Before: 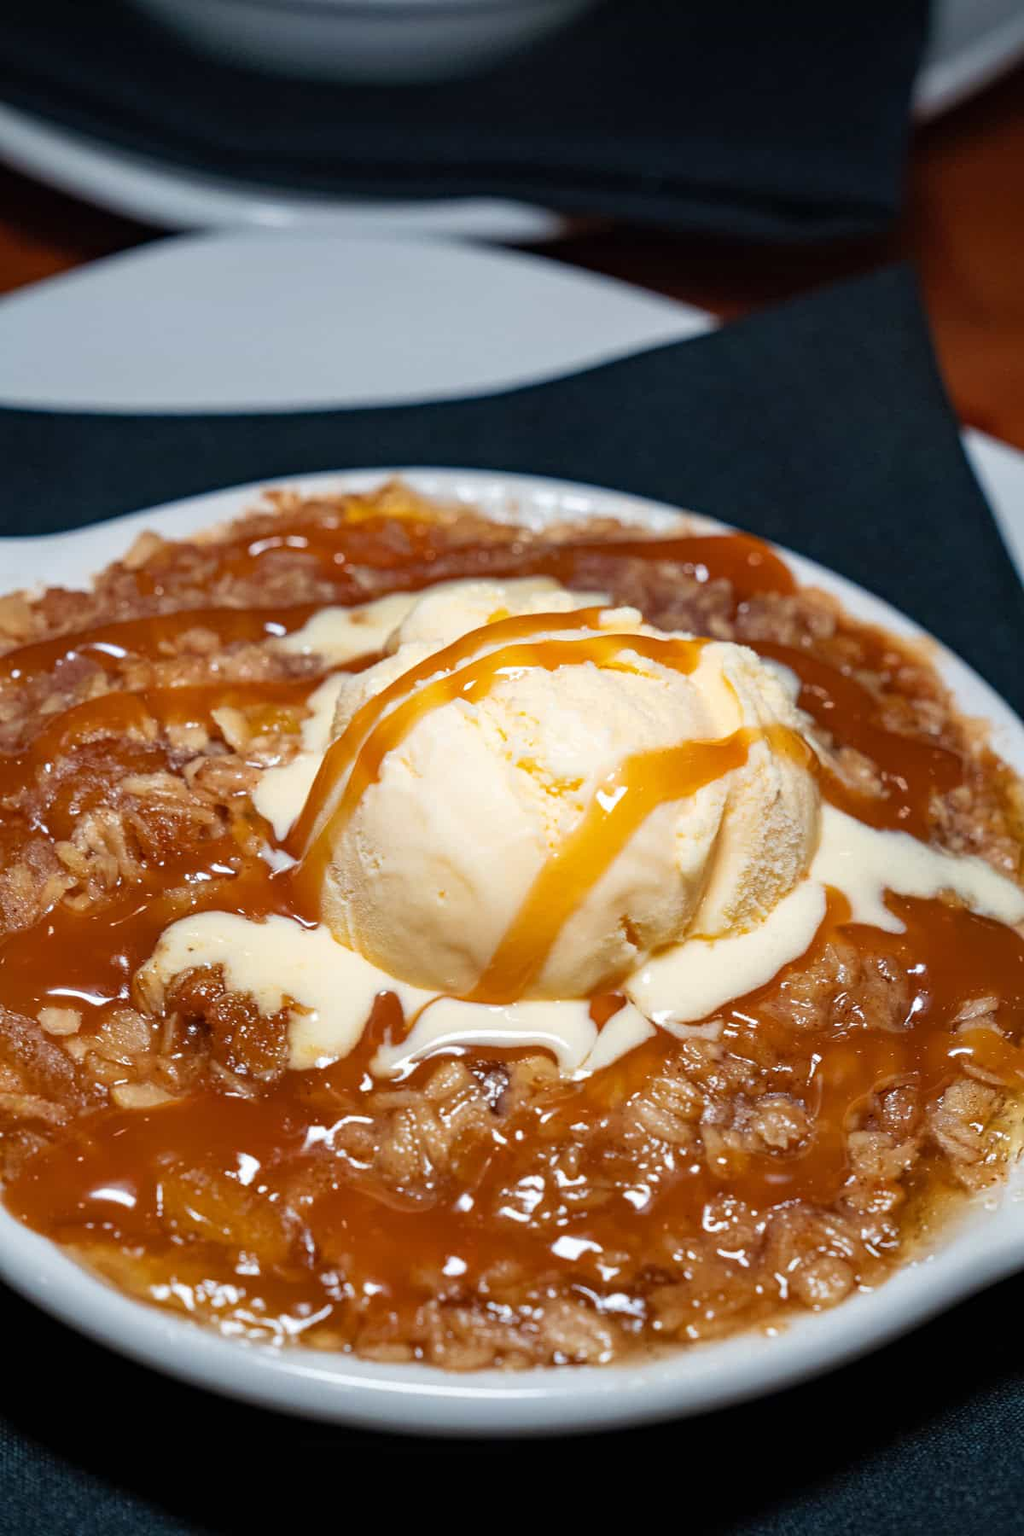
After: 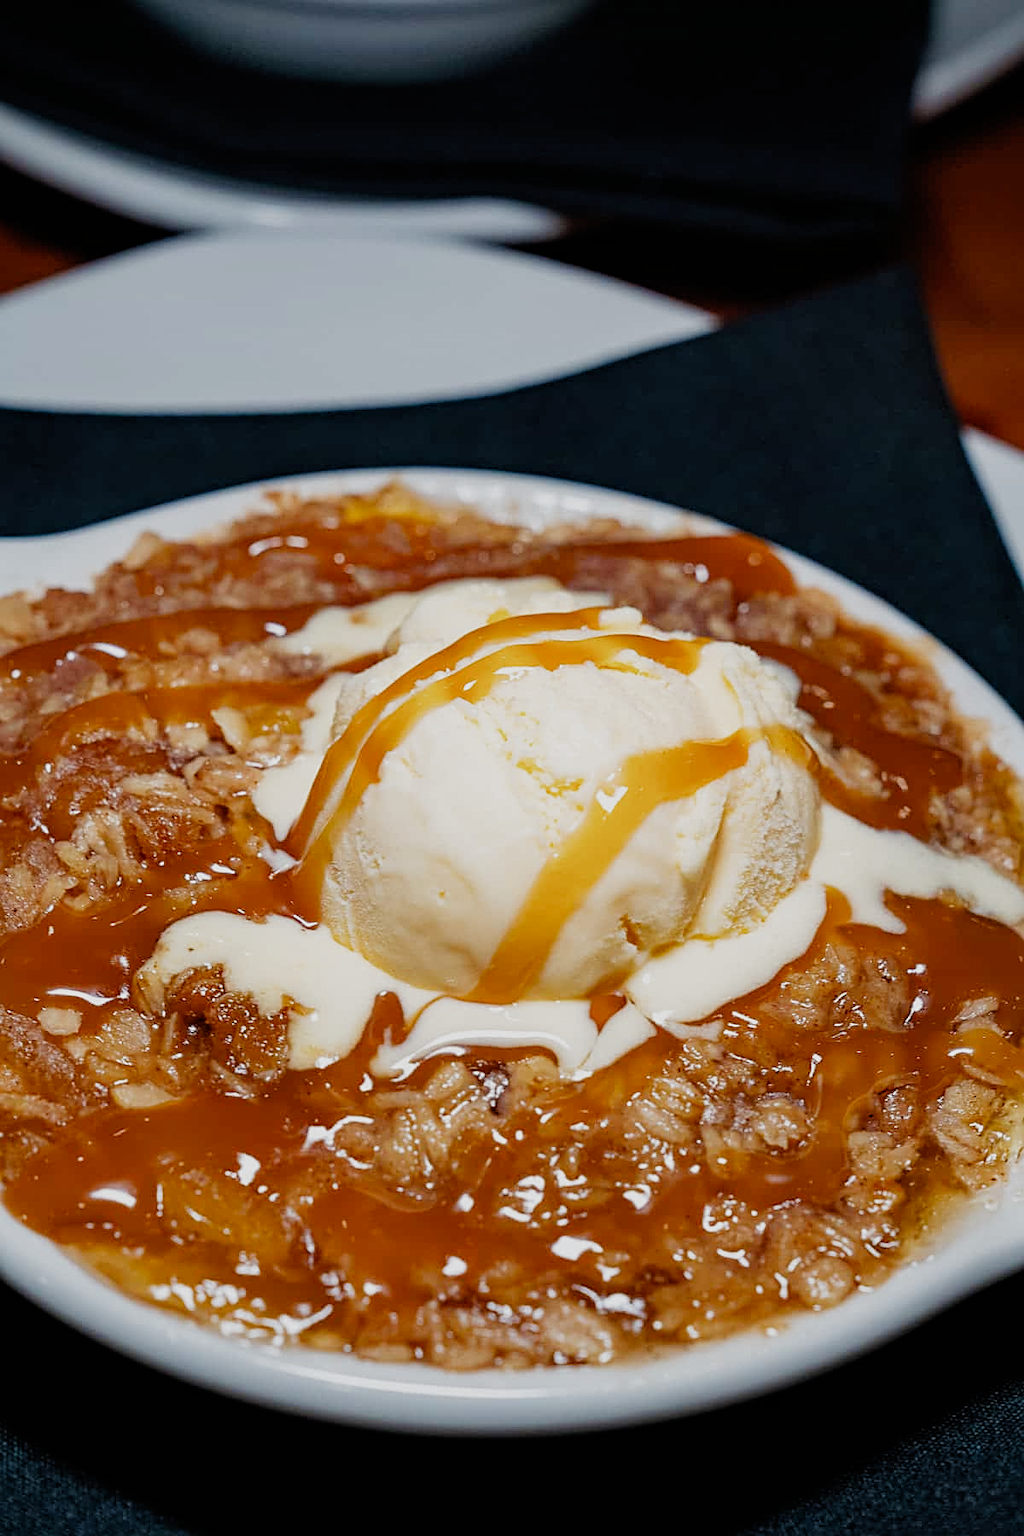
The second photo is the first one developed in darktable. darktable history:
filmic rgb: black relative exposure -8.17 EV, white relative exposure 3.77 EV, threshold 6 EV, hardness 4.46, preserve chrominance no, color science v4 (2020), contrast in shadows soft, enable highlight reconstruction true
sharpen: on, module defaults
